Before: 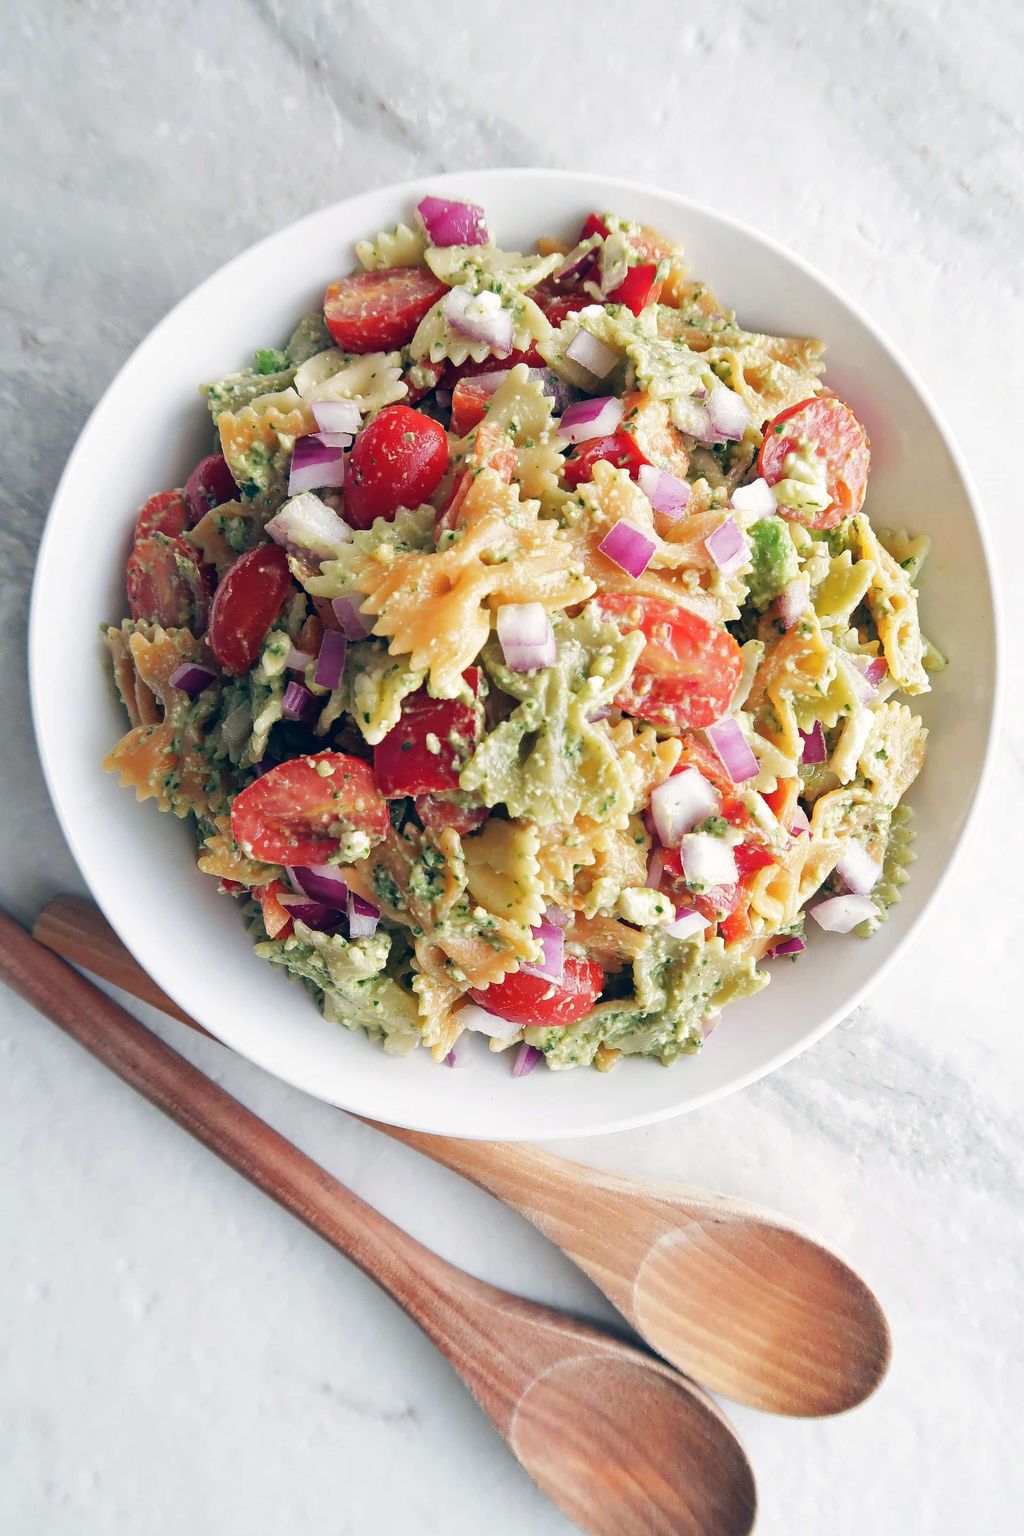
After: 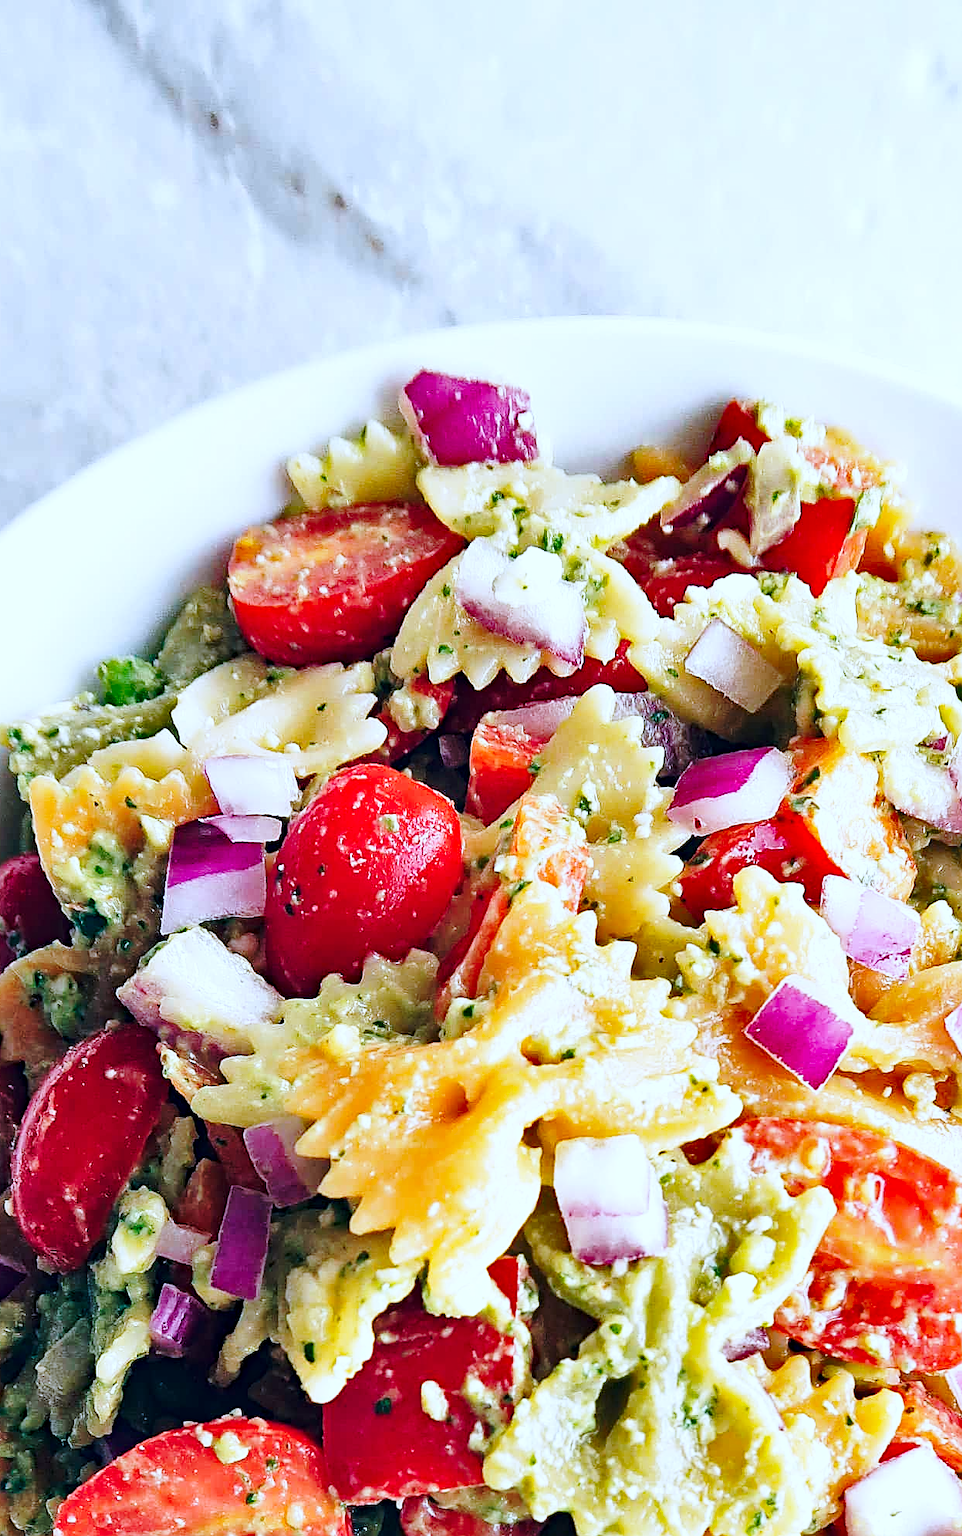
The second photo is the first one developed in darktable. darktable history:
color correction: highlights a* -2.06, highlights b* -18.43
shadows and highlights: soften with gaussian
sharpen: on, module defaults
base curve: curves: ch0 [(0, 0) (0.036, 0.037) (0.121, 0.228) (0.46, 0.76) (0.859, 0.983) (1, 1)], preserve colors none
crop: left 19.803%, right 30.245%, bottom 46.88%
haze removal: strength 0.489, distance 0.429, compatibility mode true, adaptive false
